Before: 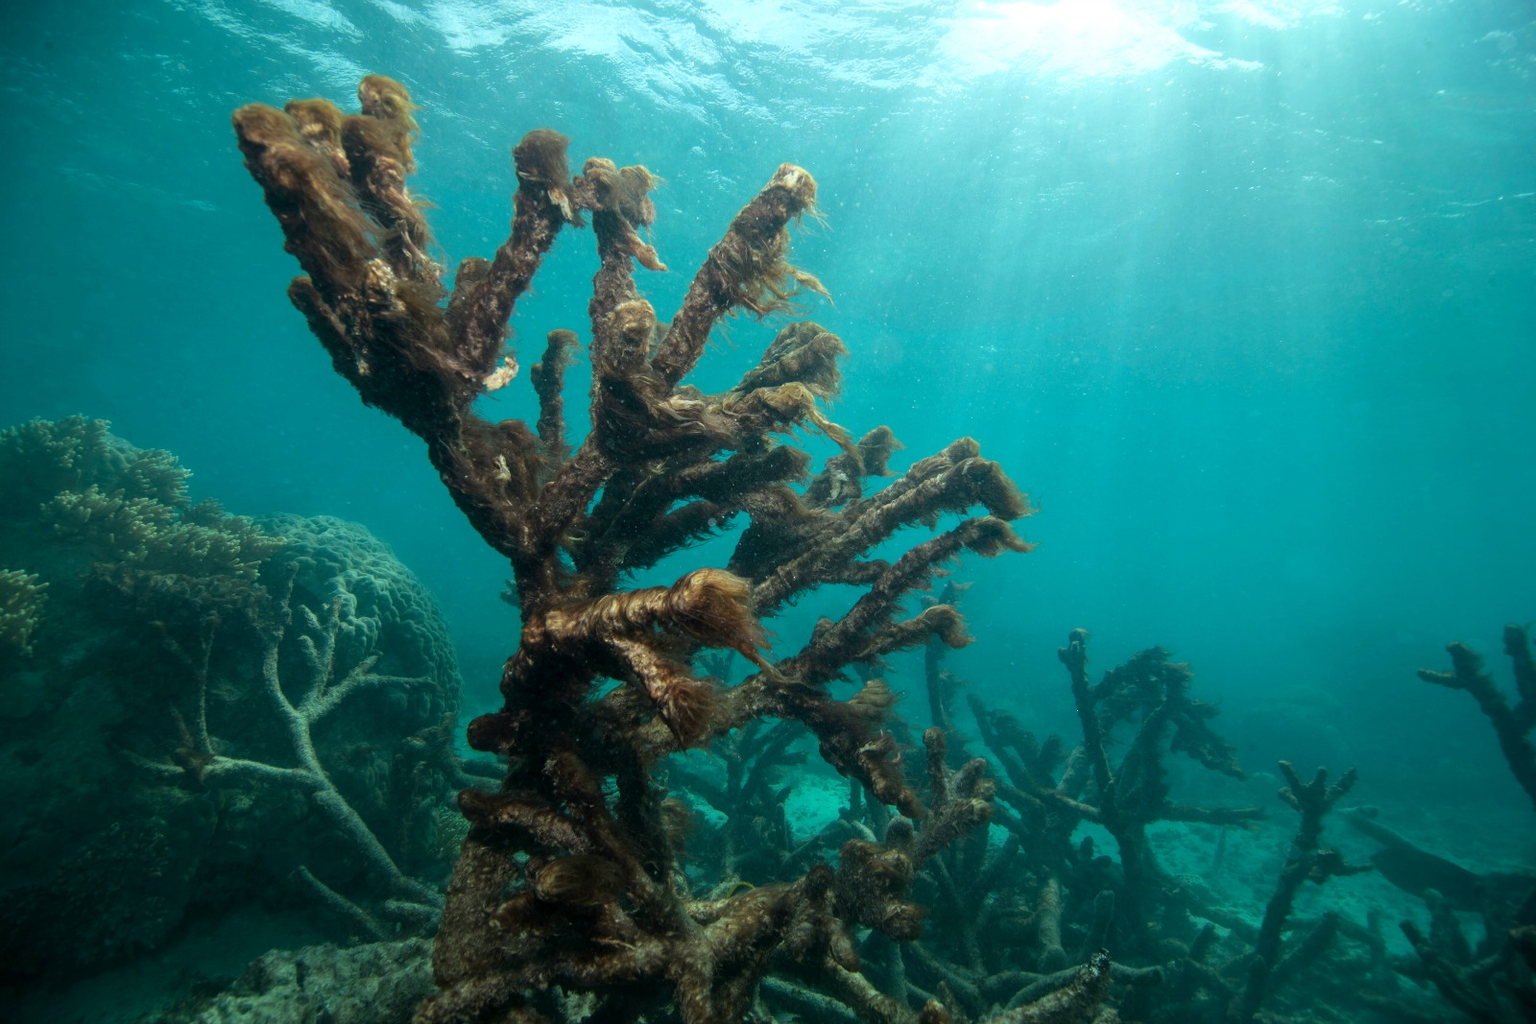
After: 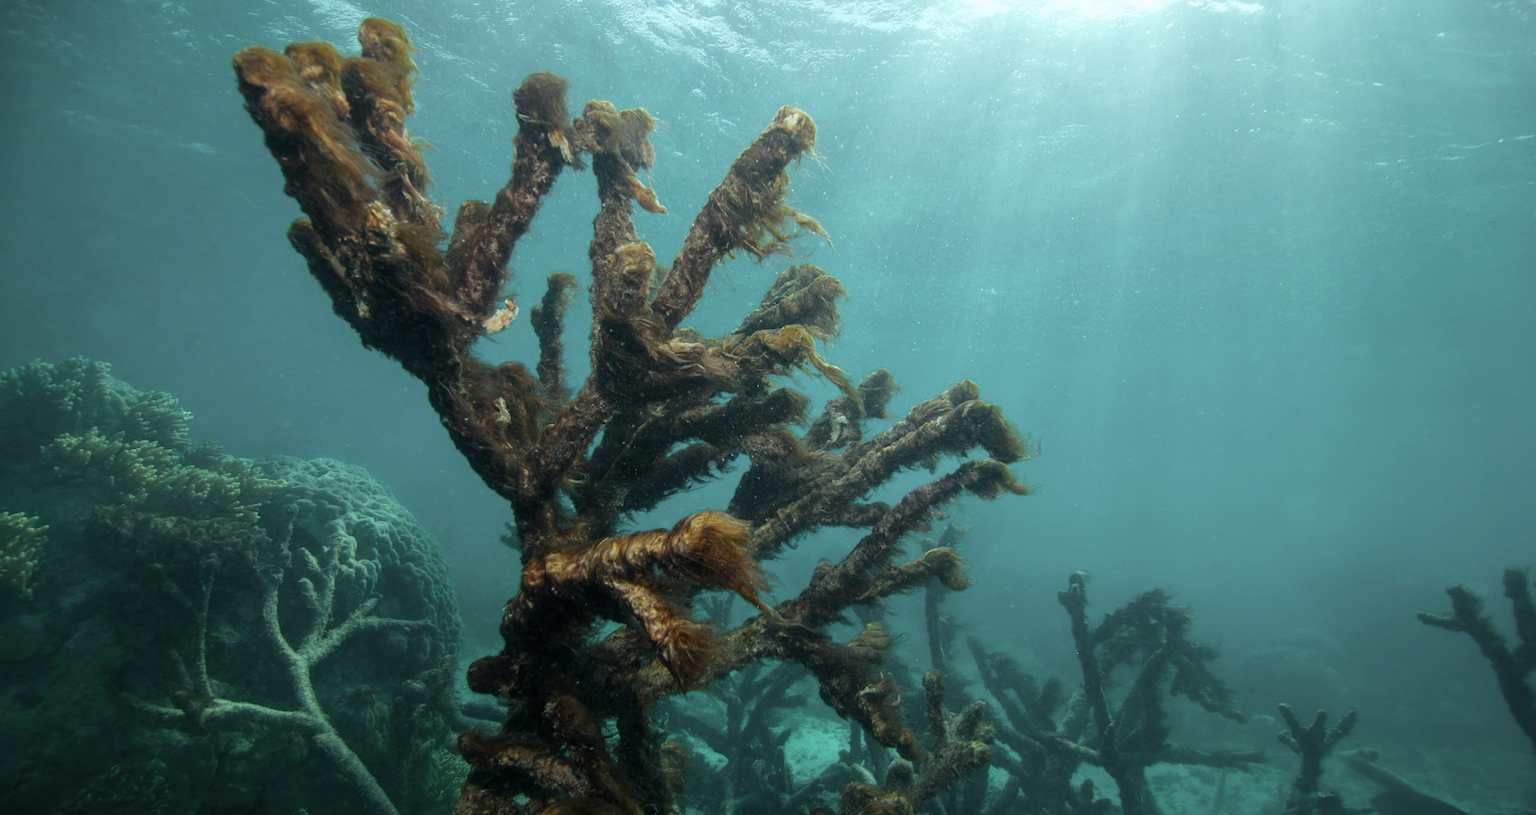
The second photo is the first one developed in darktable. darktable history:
color zones: curves: ch0 [(0, 0.48) (0.209, 0.398) (0.305, 0.332) (0.429, 0.493) (0.571, 0.5) (0.714, 0.5) (0.857, 0.5) (1, 0.48)]; ch1 [(0, 0.633) (0.143, 0.586) (0.286, 0.489) (0.429, 0.448) (0.571, 0.31) (0.714, 0.335) (0.857, 0.492) (1, 0.633)]; ch2 [(0, 0.448) (0.143, 0.498) (0.286, 0.5) (0.429, 0.5) (0.571, 0.5) (0.714, 0.5) (0.857, 0.5) (1, 0.448)]
crop and rotate: top 5.65%, bottom 14.779%
